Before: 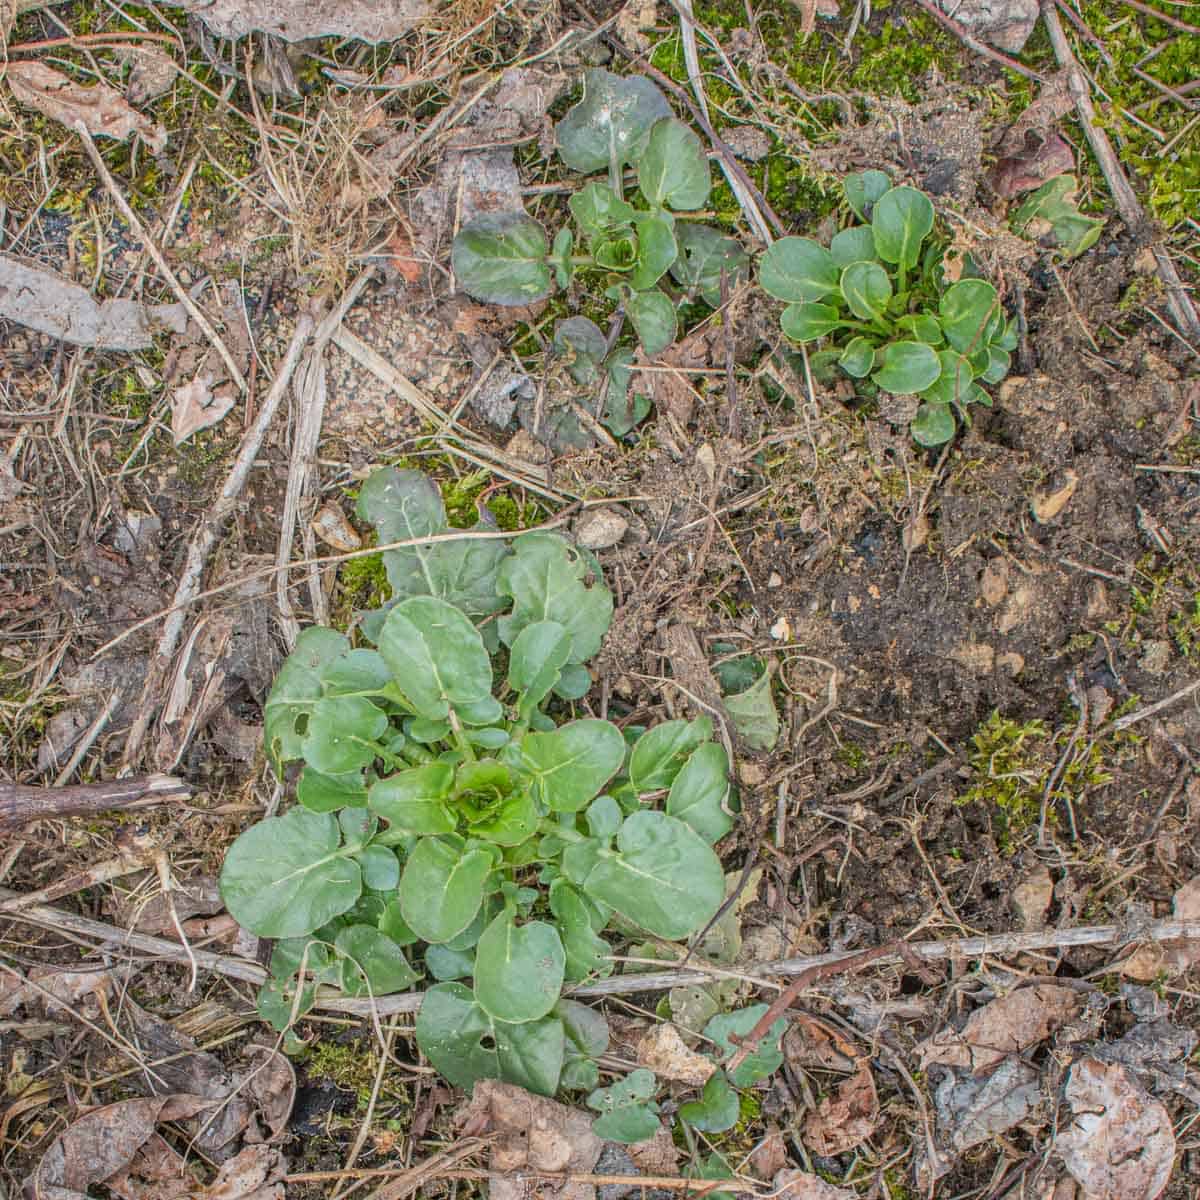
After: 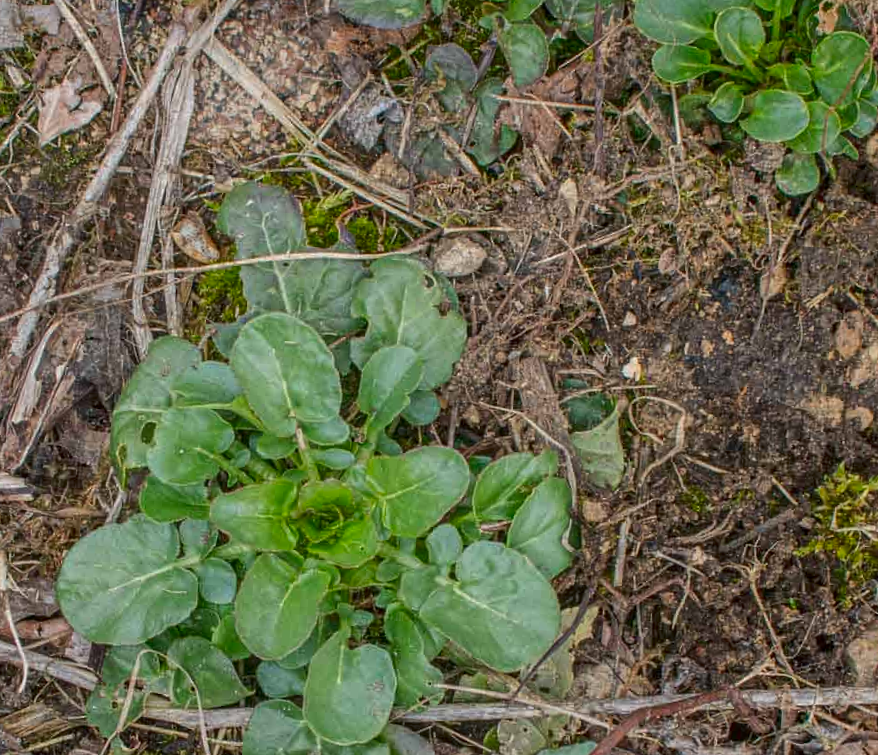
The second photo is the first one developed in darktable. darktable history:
shadows and highlights: soften with gaussian
contrast brightness saturation: brightness -0.197, saturation 0.083
crop and rotate: angle -3.69°, left 9.824%, top 21.021%, right 12.418%, bottom 12.074%
